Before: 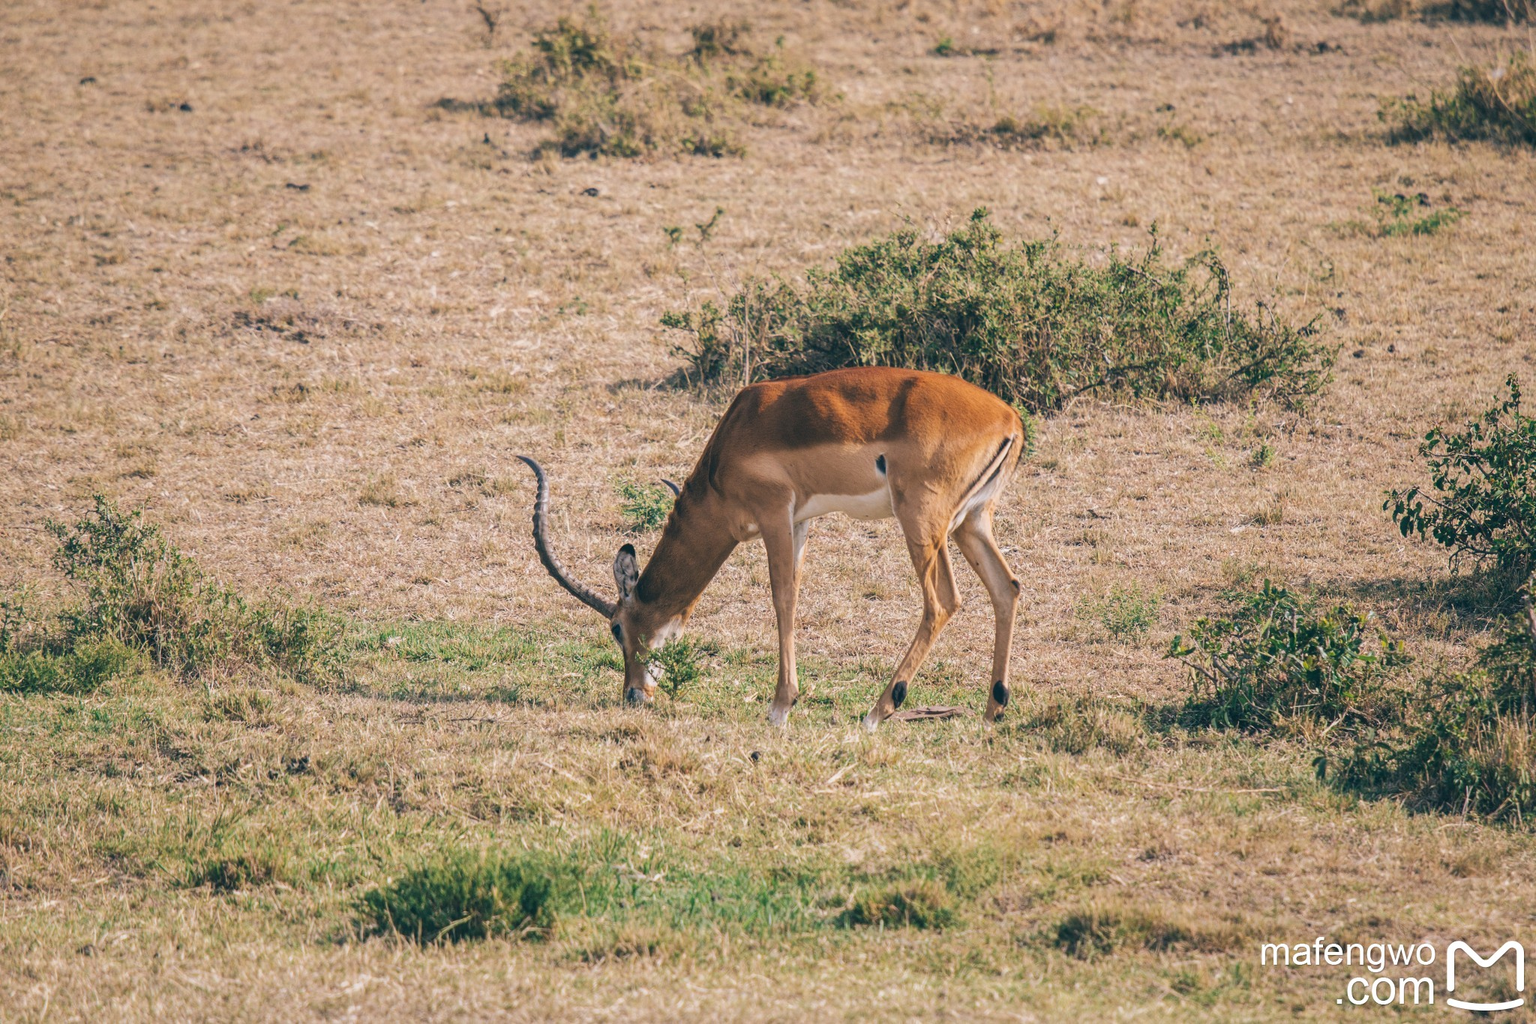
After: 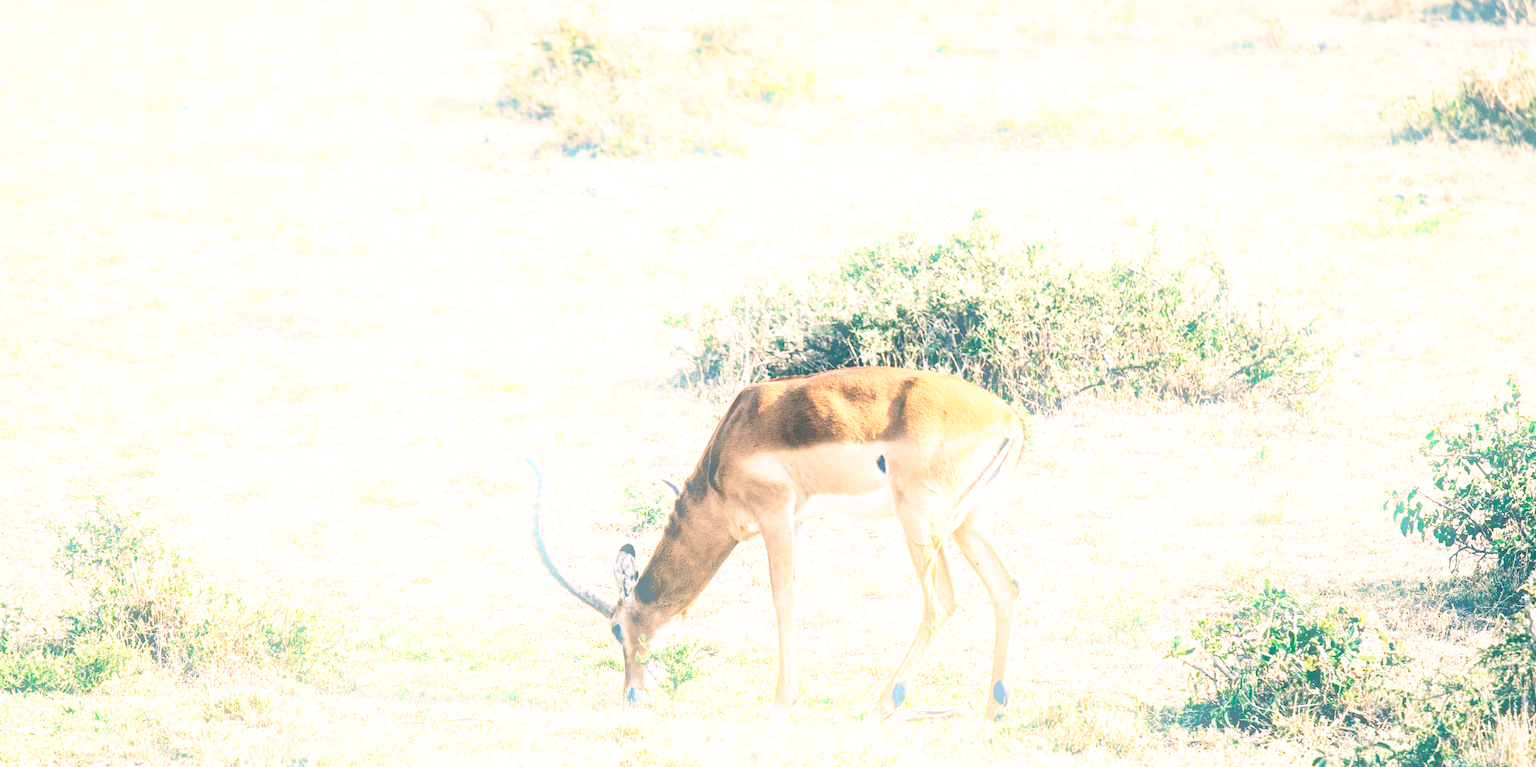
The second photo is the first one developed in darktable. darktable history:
crop: bottom 24.988%
base curve: curves: ch0 [(0, 0) (0.028, 0.03) (0.121, 0.232) (0.46, 0.748) (0.859, 0.968) (1, 1)], preserve colors none
exposure: black level correction 0, exposure 1.35 EV, compensate exposure bias true, compensate highlight preservation false
tone curve: curves: ch0 [(0, 0) (0.003, 0.108) (0.011, 0.108) (0.025, 0.108) (0.044, 0.113) (0.069, 0.113) (0.1, 0.121) (0.136, 0.136) (0.177, 0.16) (0.224, 0.192) (0.277, 0.246) (0.335, 0.324) (0.399, 0.419) (0.468, 0.518) (0.543, 0.622) (0.623, 0.721) (0.709, 0.815) (0.801, 0.893) (0.898, 0.949) (1, 1)], preserve colors none
bloom: size 15%, threshold 97%, strength 7%
color correction: saturation 0.8
shadows and highlights: shadows 52.42, soften with gaussian
